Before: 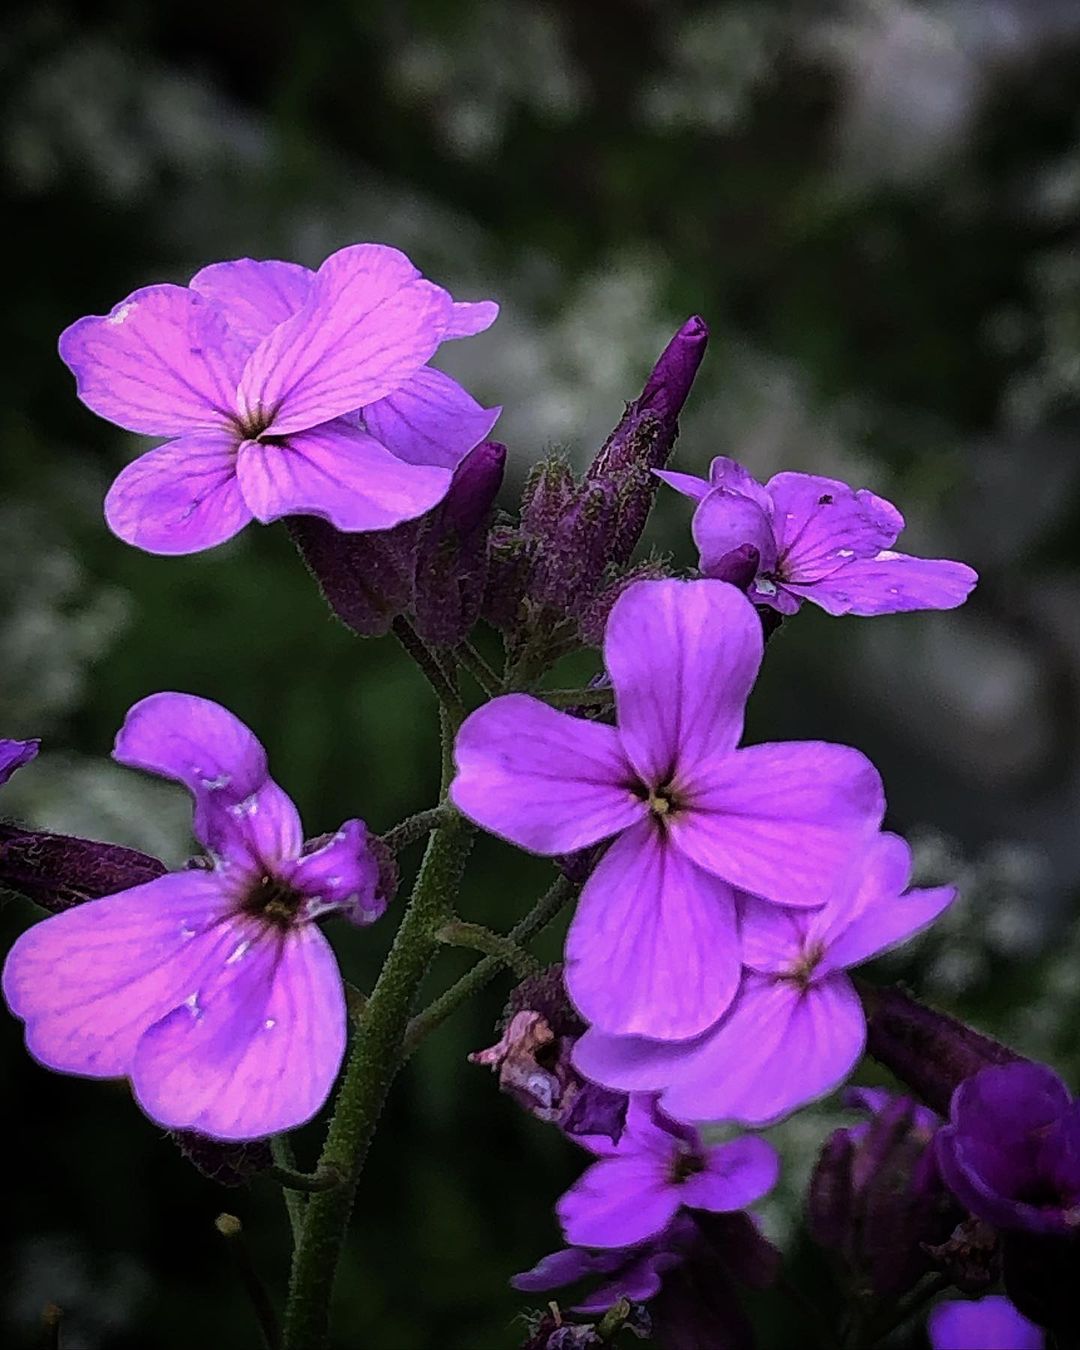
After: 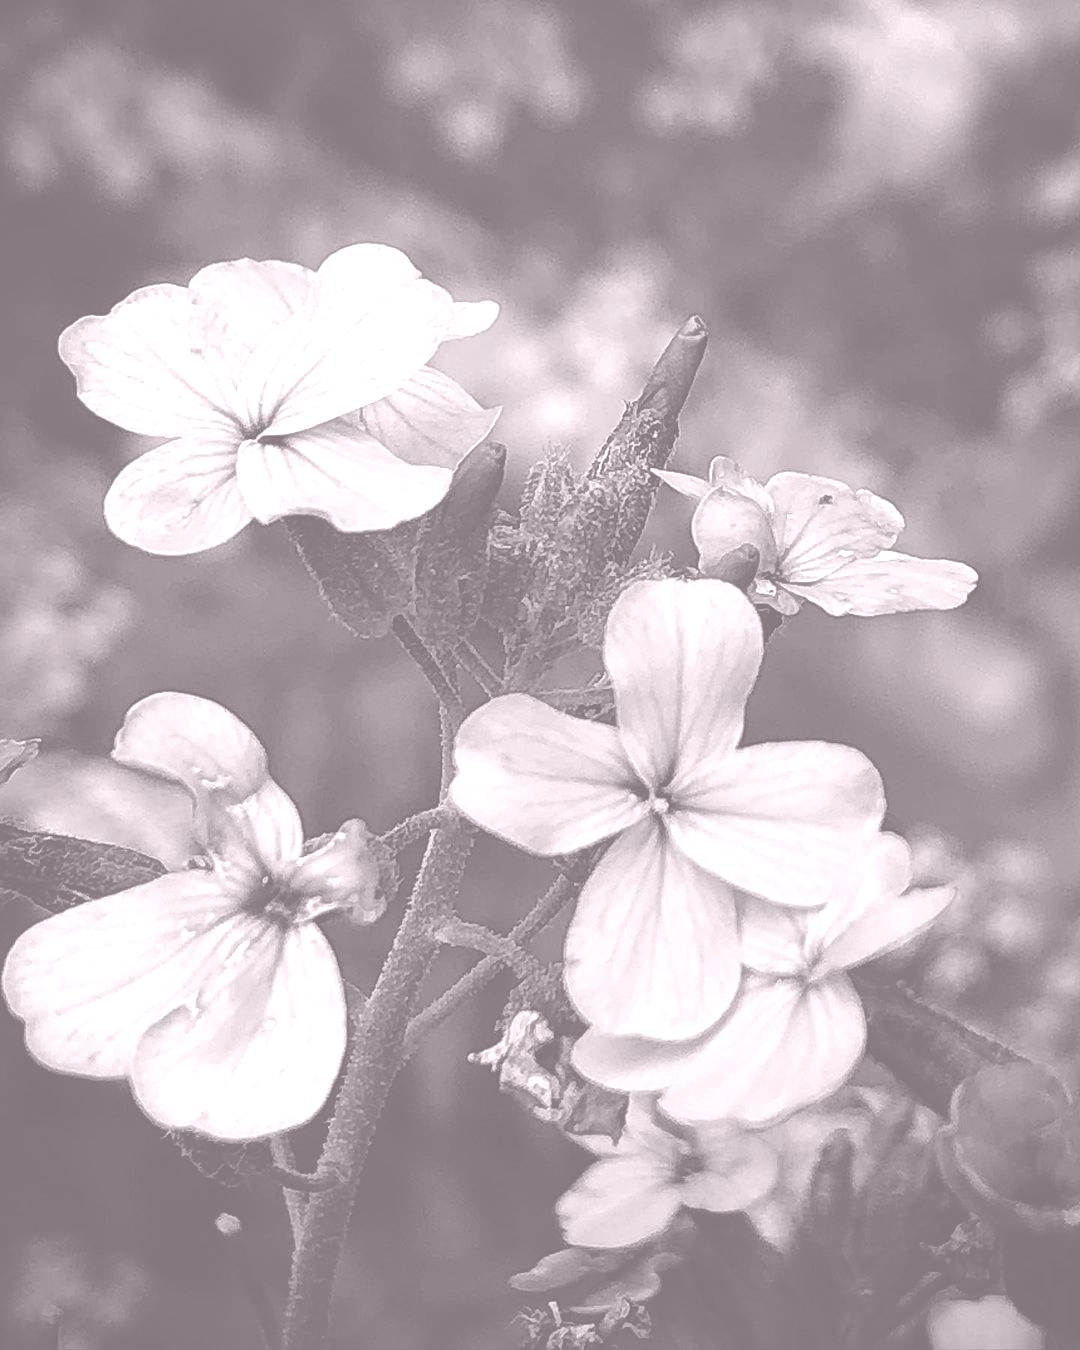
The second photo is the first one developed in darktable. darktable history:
color correction: highlights a* -7.33, highlights b* 1.26, shadows a* -3.55, saturation 1.4
colorize: hue 25.2°, saturation 83%, source mix 82%, lightness 79%, version 1
